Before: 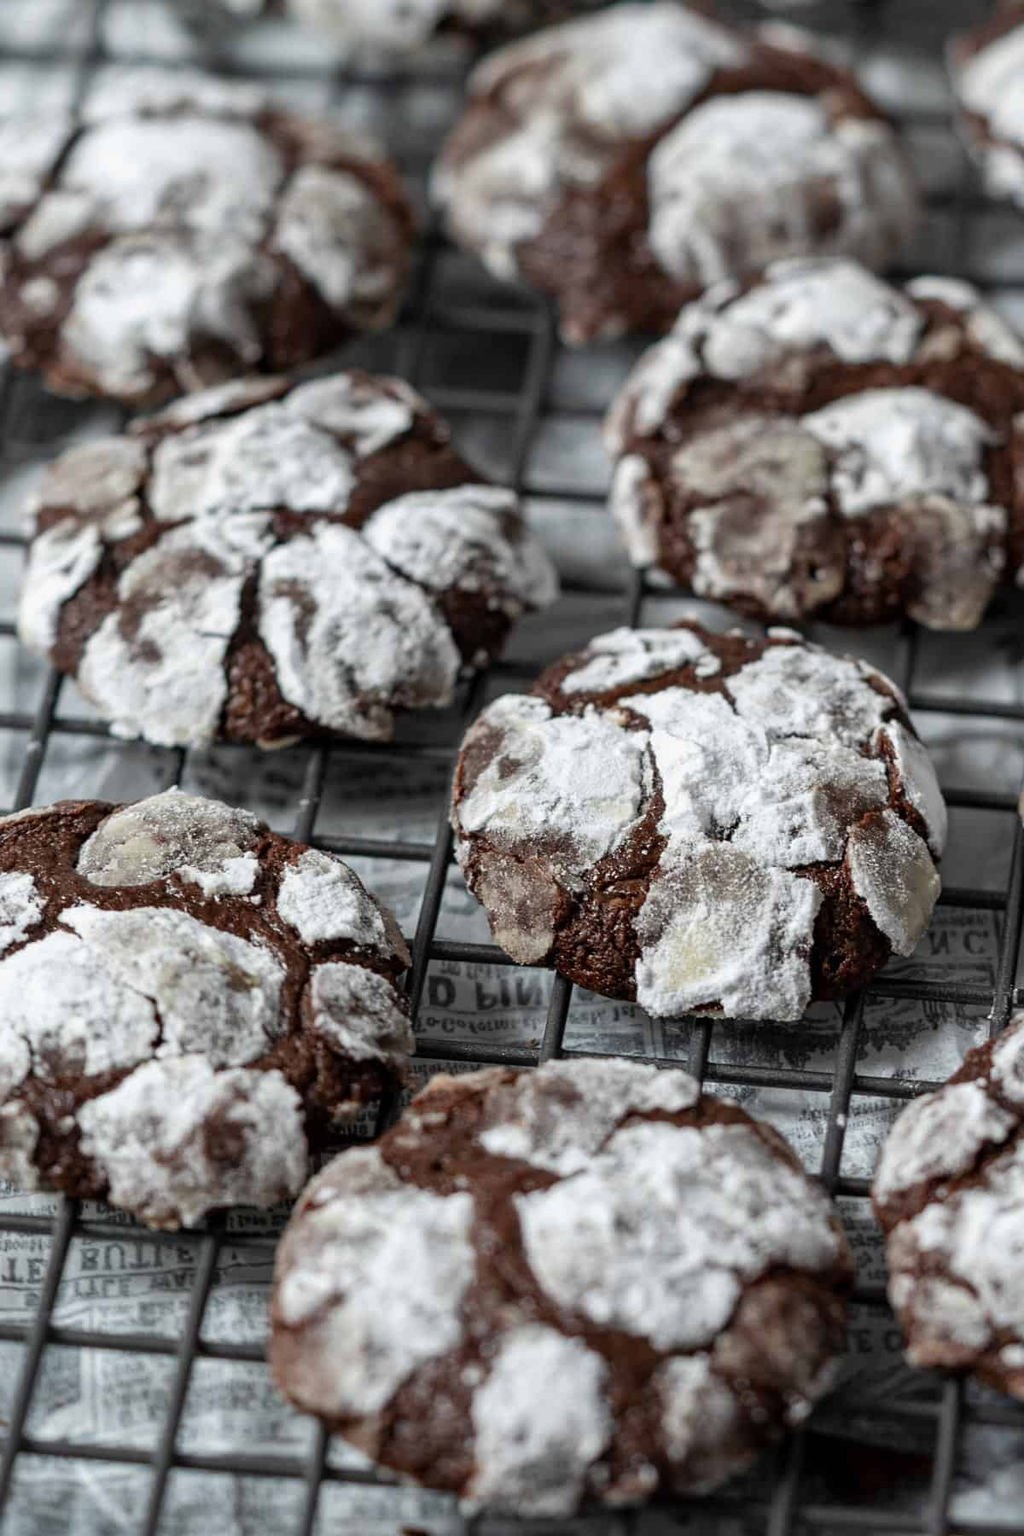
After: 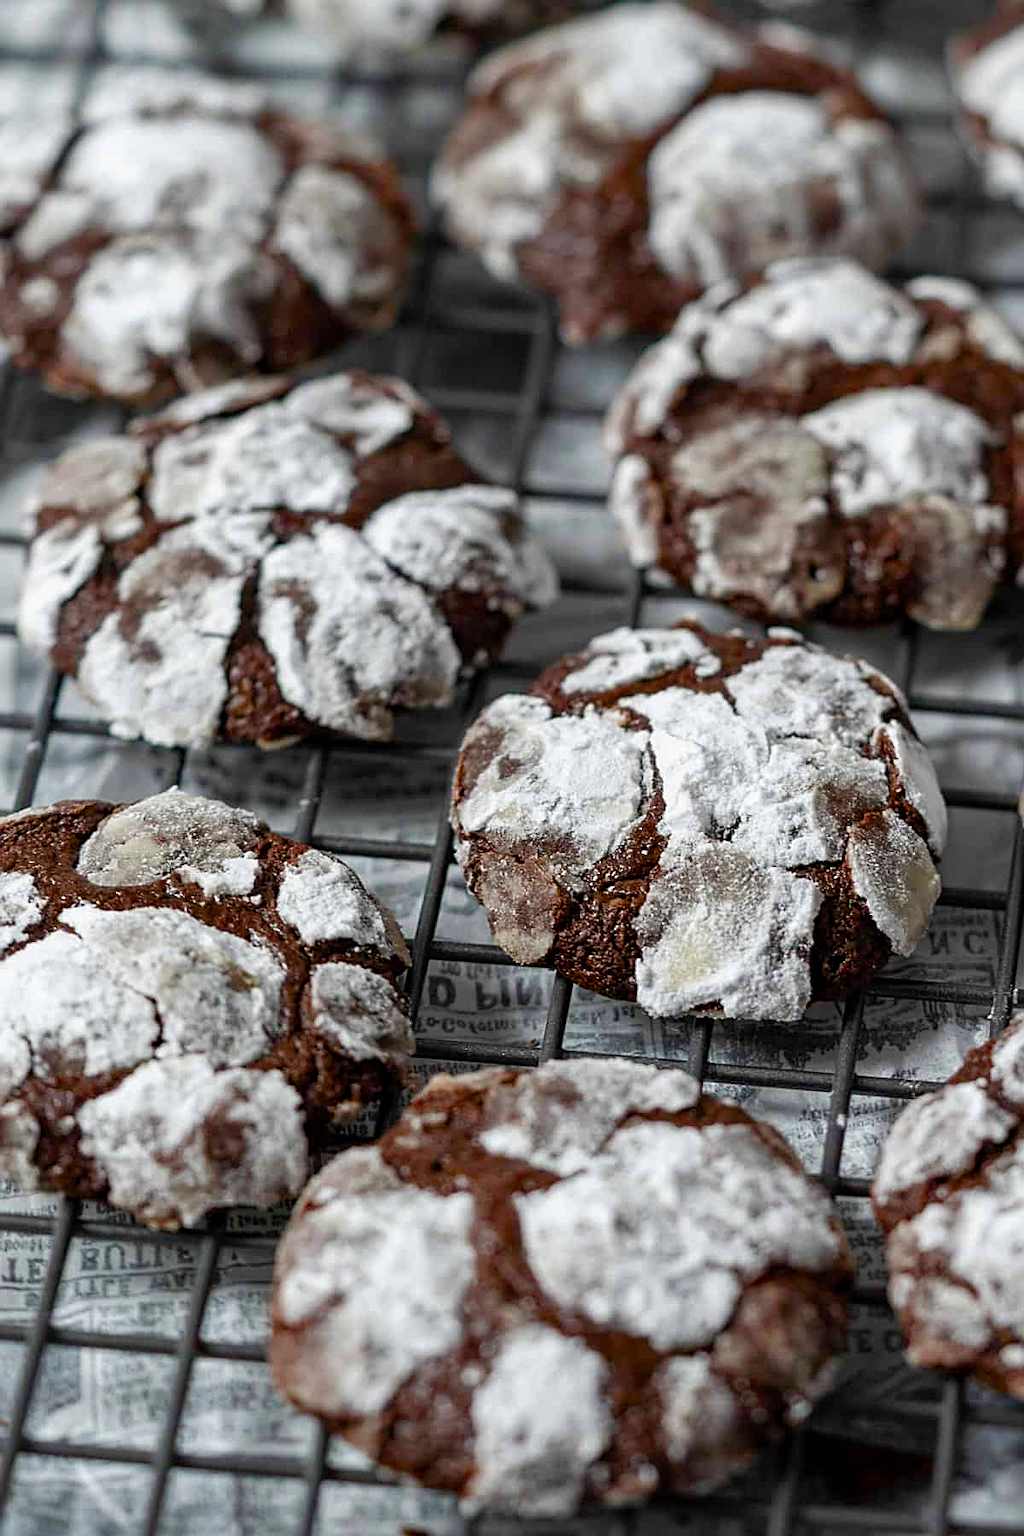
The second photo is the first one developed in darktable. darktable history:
color balance rgb: perceptual saturation grading › global saturation 20%, perceptual saturation grading › highlights -25%, perceptual saturation grading › shadows 50%
sharpen: on, module defaults
